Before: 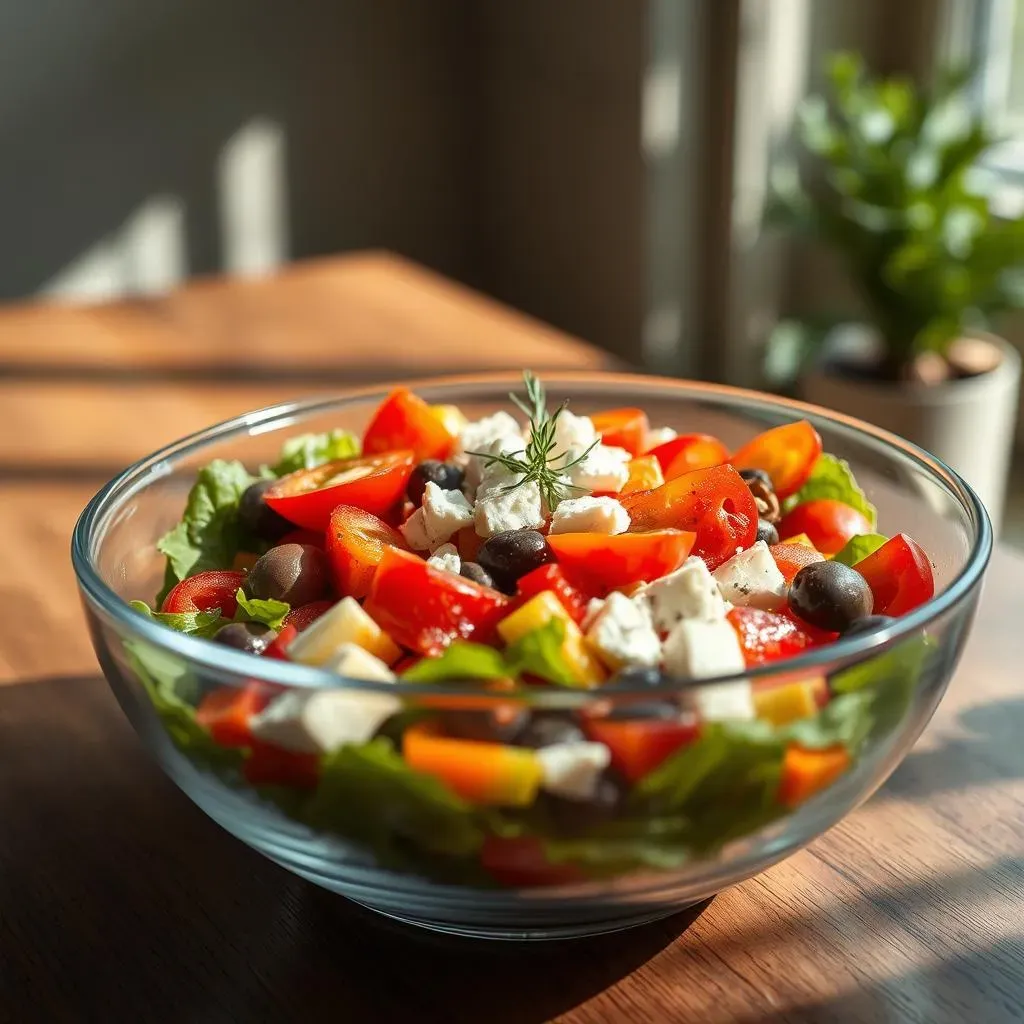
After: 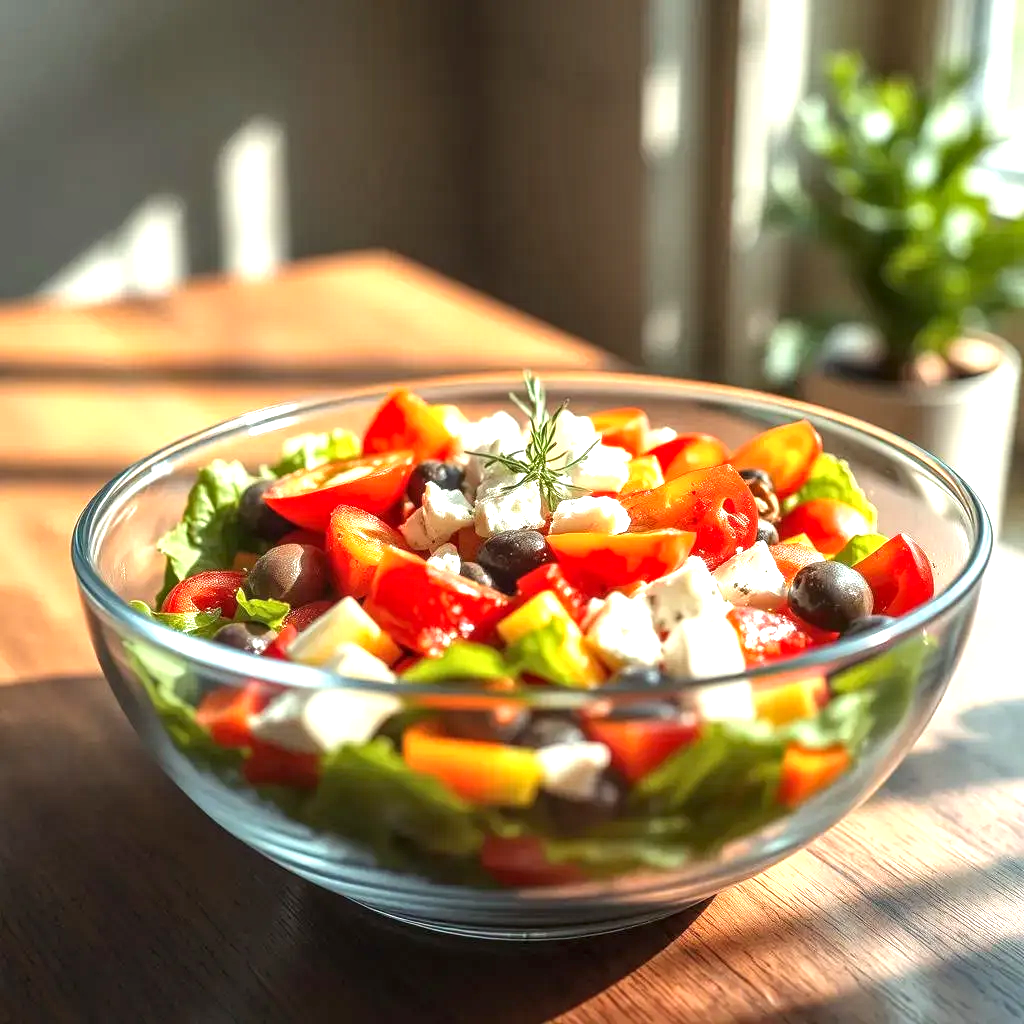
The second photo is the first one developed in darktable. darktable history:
exposure: black level correction 0, exposure 1.103 EV, compensate highlight preservation false
local contrast: on, module defaults
